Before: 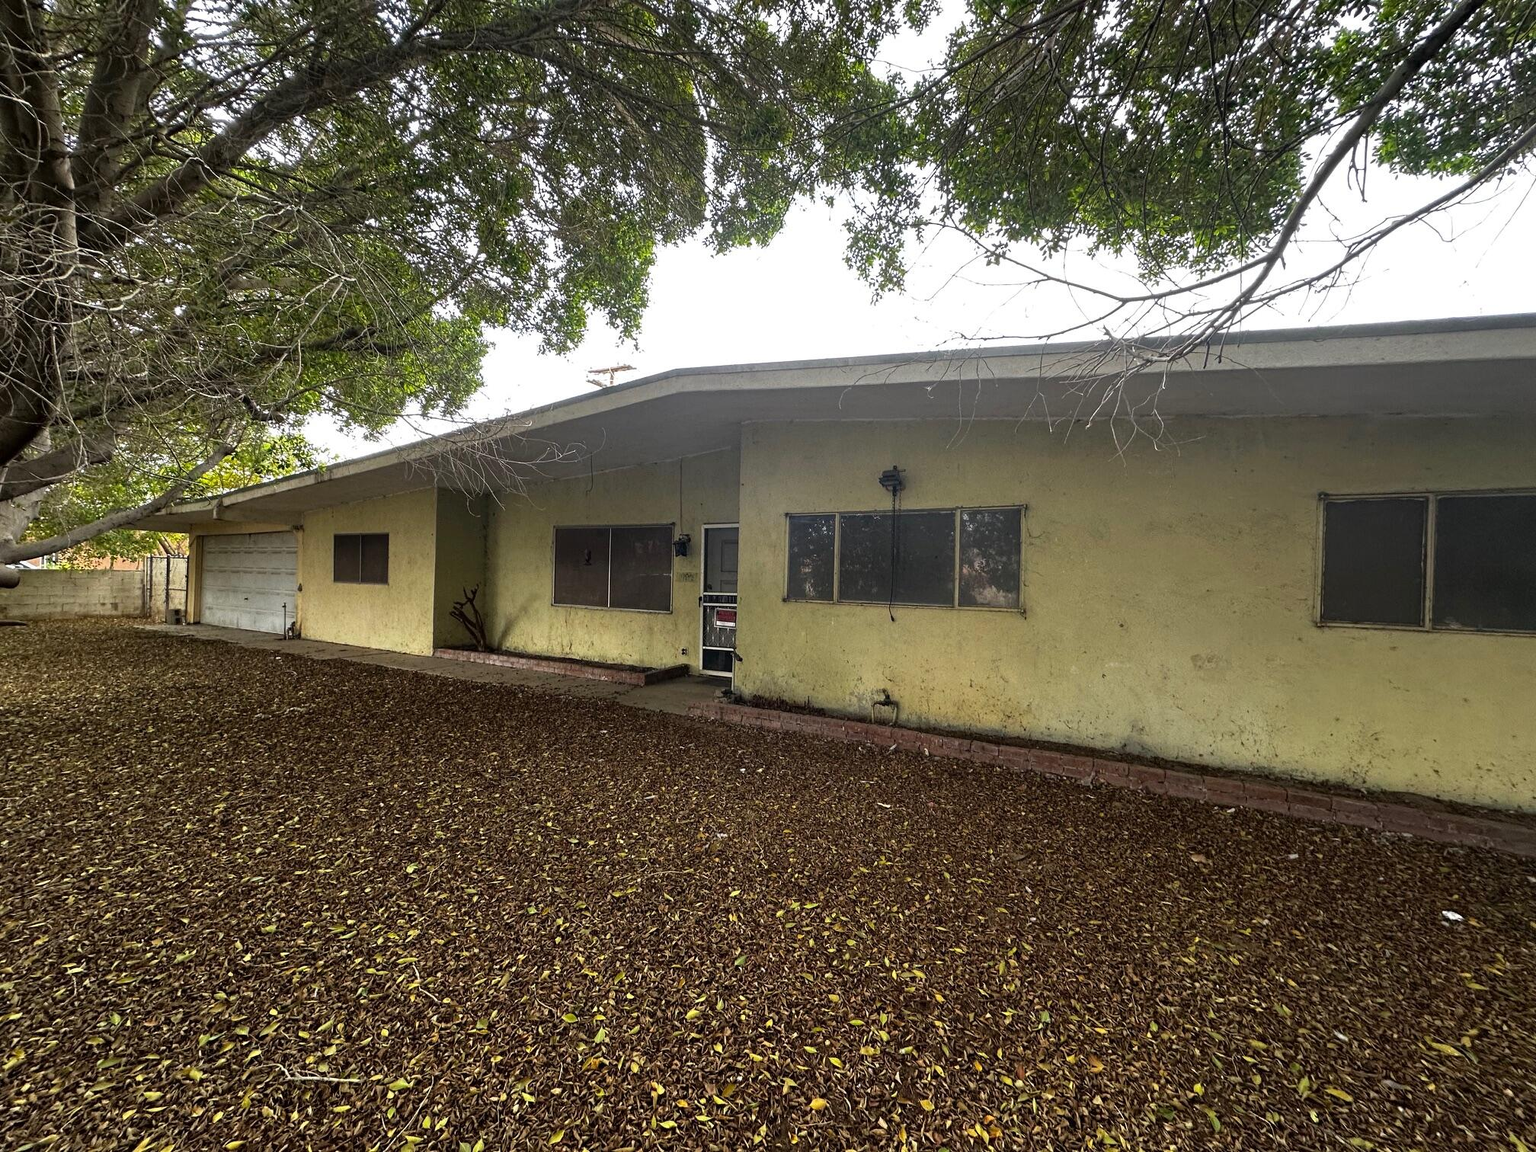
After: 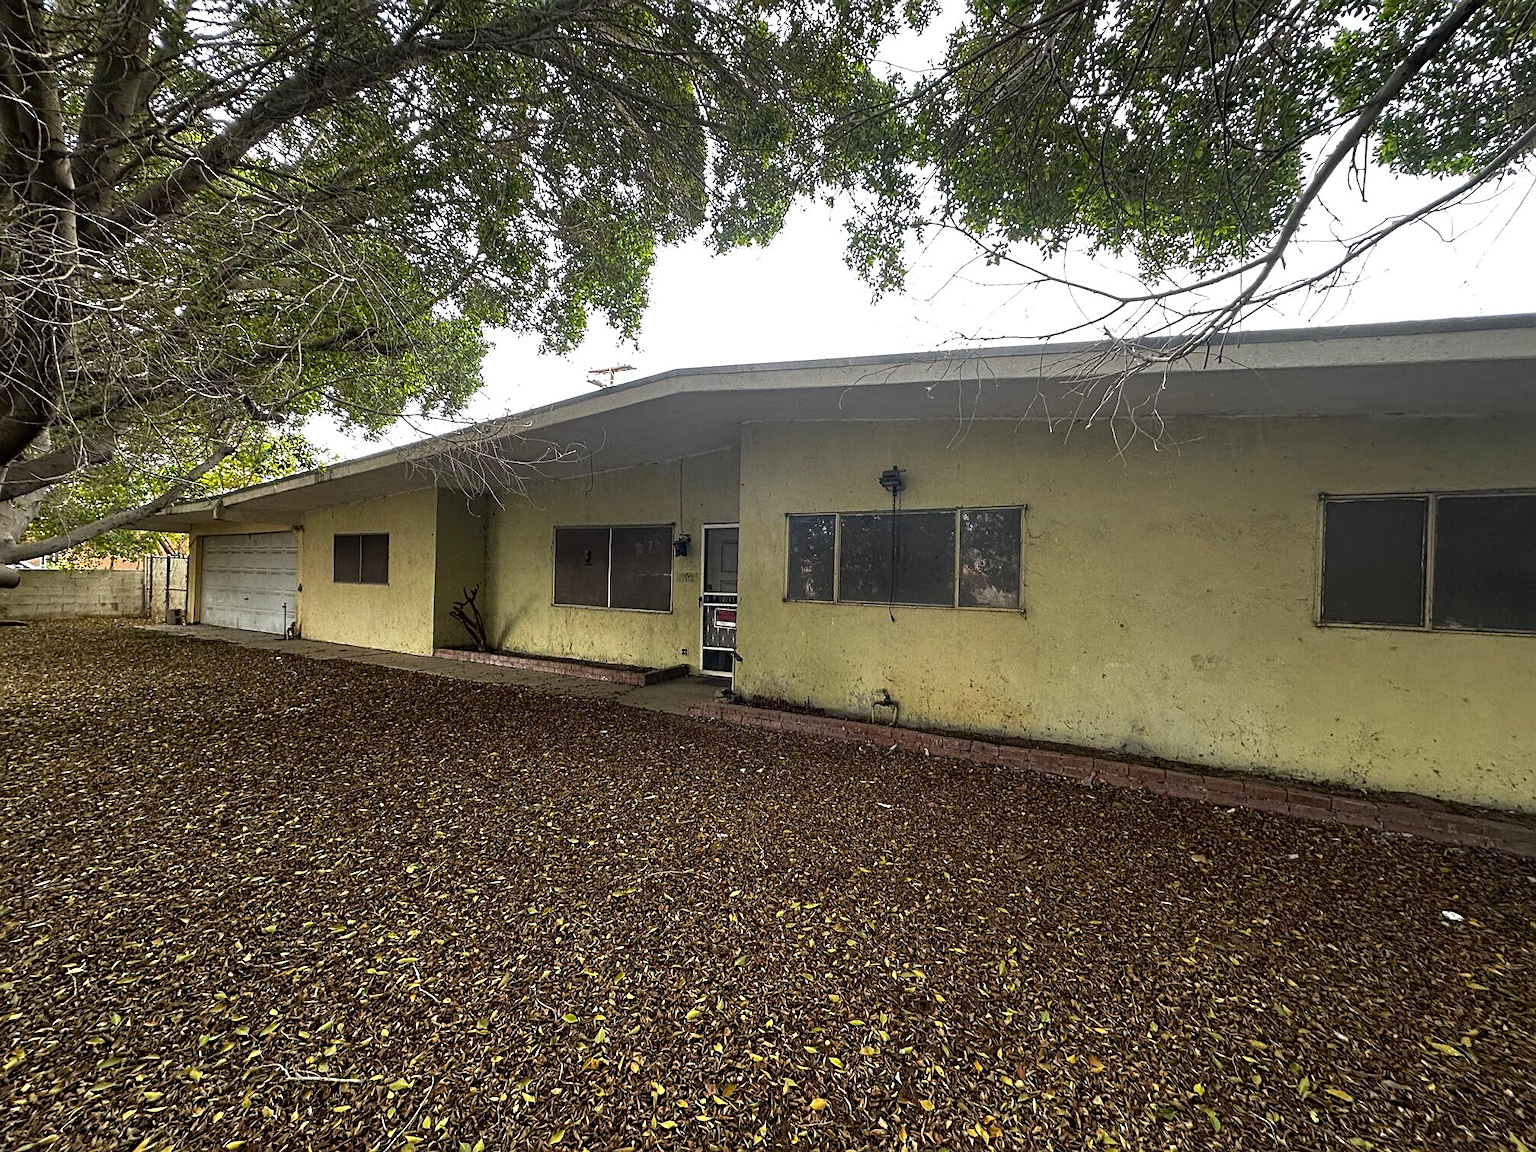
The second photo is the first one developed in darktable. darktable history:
sharpen: amount 0.494
